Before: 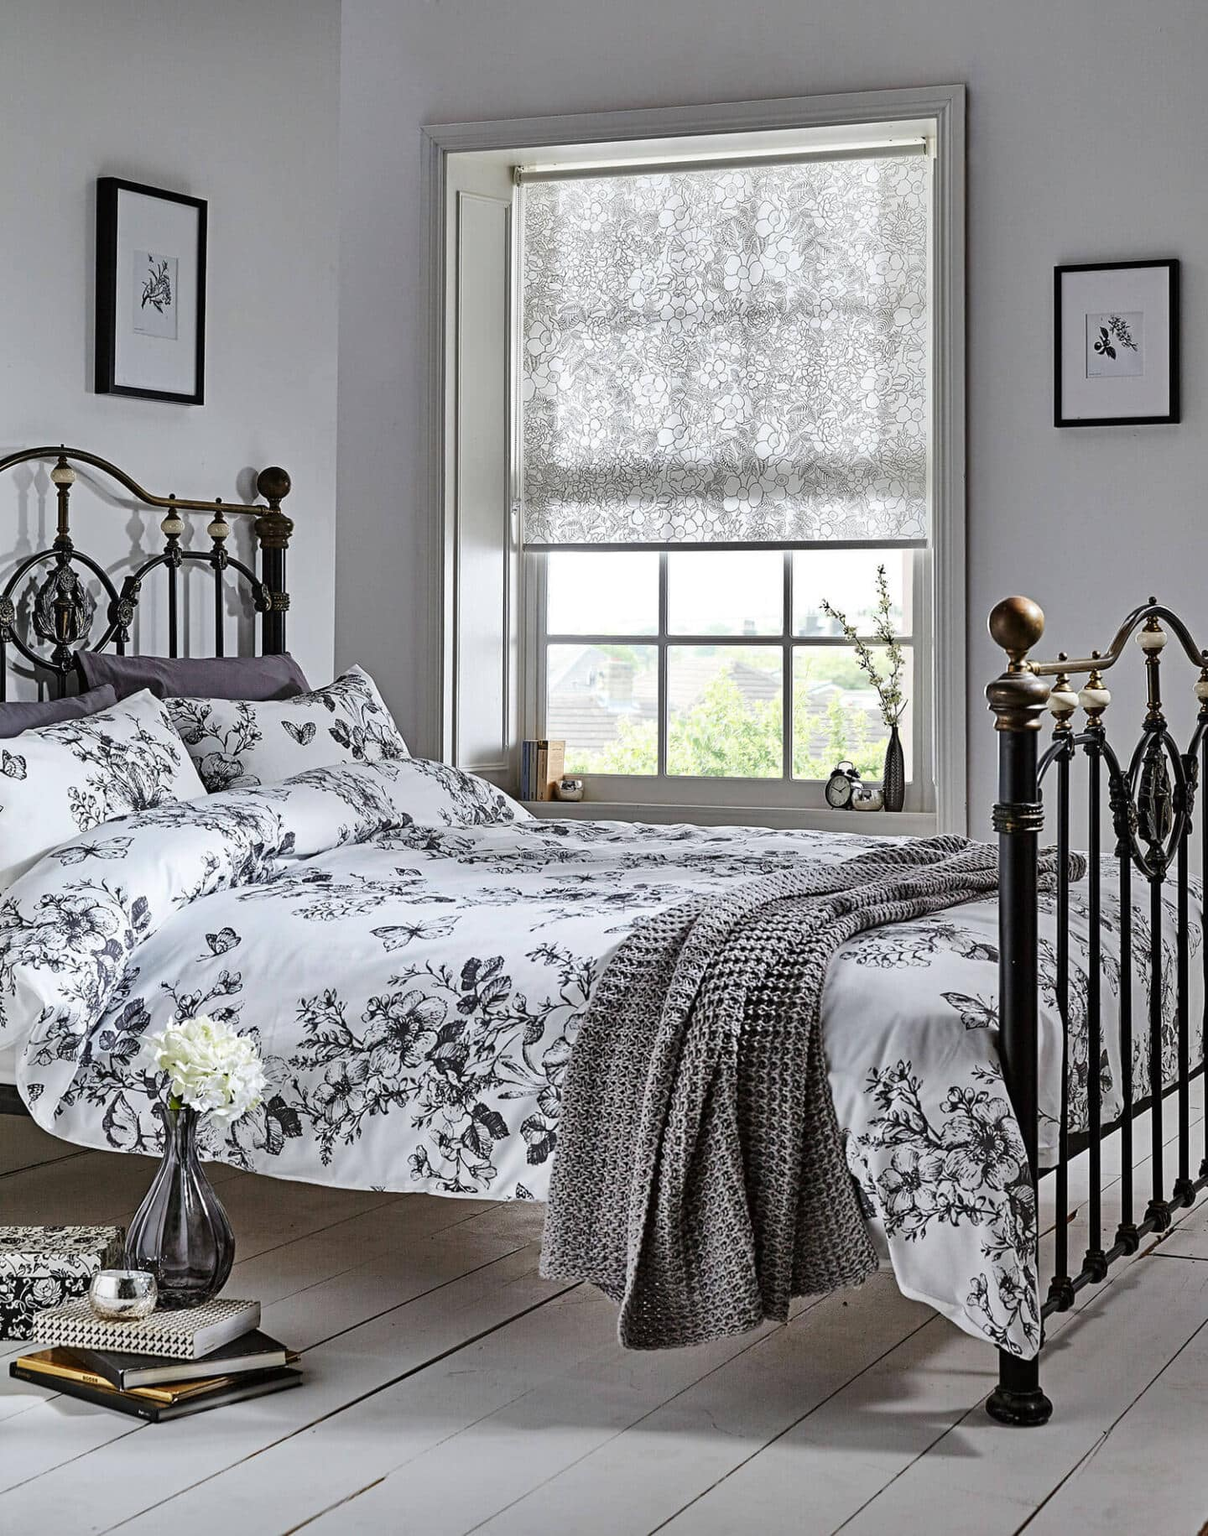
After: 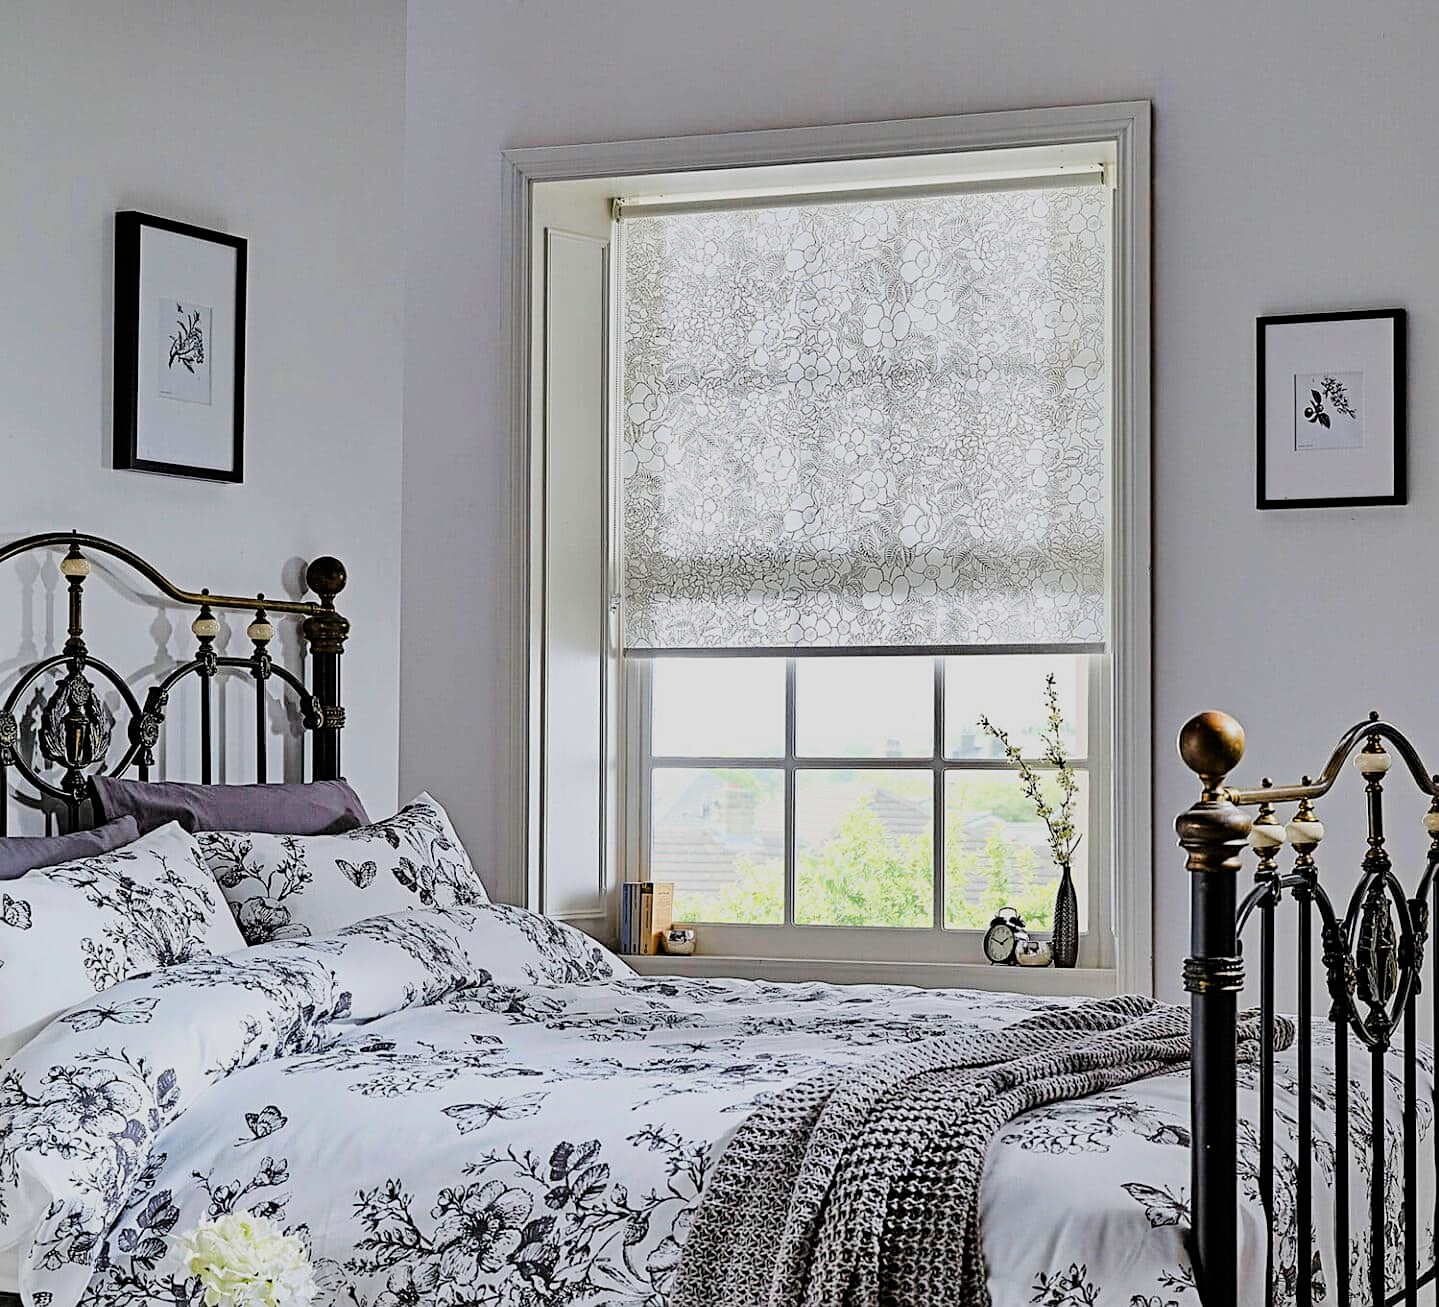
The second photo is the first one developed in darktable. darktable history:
crop: bottom 28.576%
color contrast: green-magenta contrast 0.96
exposure: exposure 0.078 EV, compensate highlight preservation false
color zones: curves: ch1 [(0, 0.523) (0.143, 0.545) (0.286, 0.52) (0.429, 0.506) (0.571, 0.503) (0.714, 0.503) (0.857, 0.508) (1, 0.523)]
sharpen: on, module defaults
filmic rgb: black relative exposure -7.92 EV, white relative exposure 4.13 EV, threshold 3 EV, hardness 4.02, latitude 51.22%, contrast 1.013, shadows ↔ highlights balance 5.35%, color science v5 (2021), contrast in shadows safe, contrast in highlights safe, enable highlight reconstruction true
color balance rgb: perceptual saturation grading › global saturation 25%, perceptual brilliance grading › mid-tones 10%, perceptual brilliance grading › shadows 15%, global vibrance 20%
